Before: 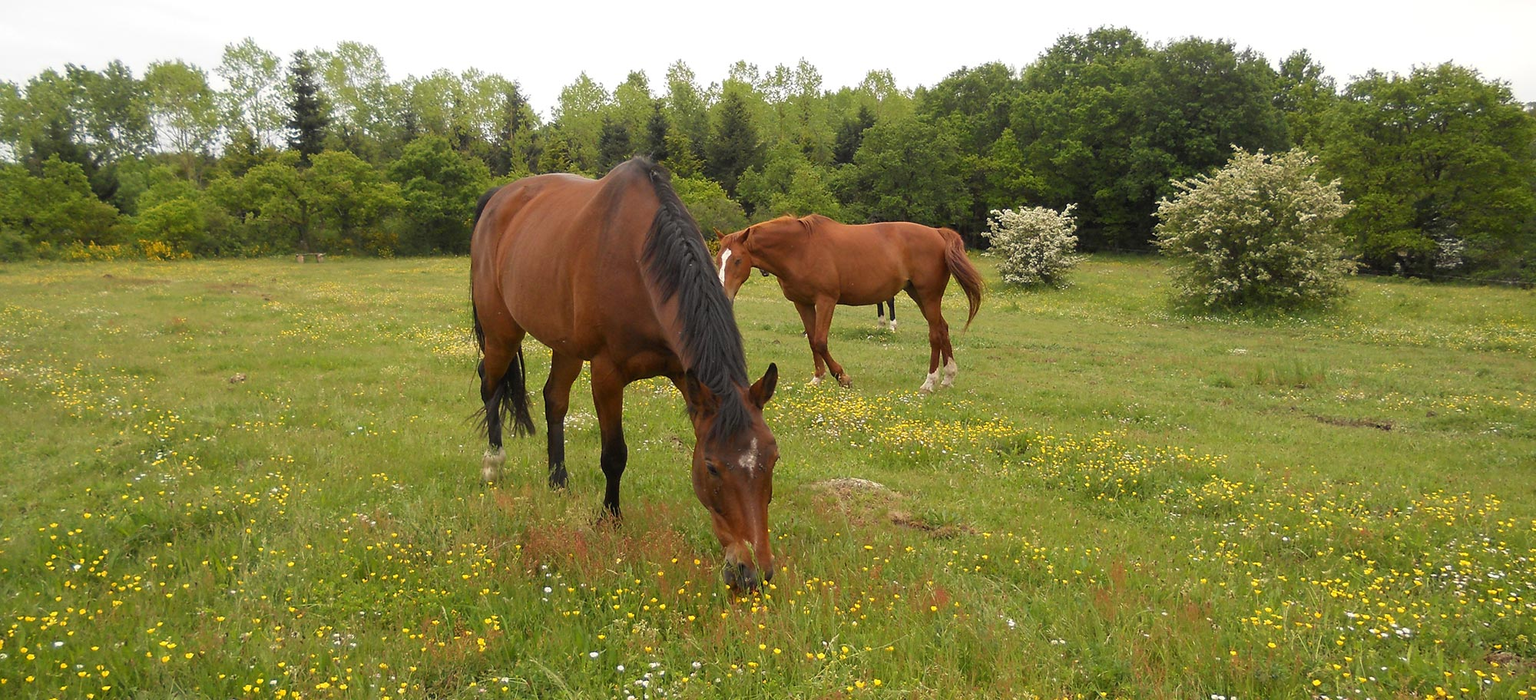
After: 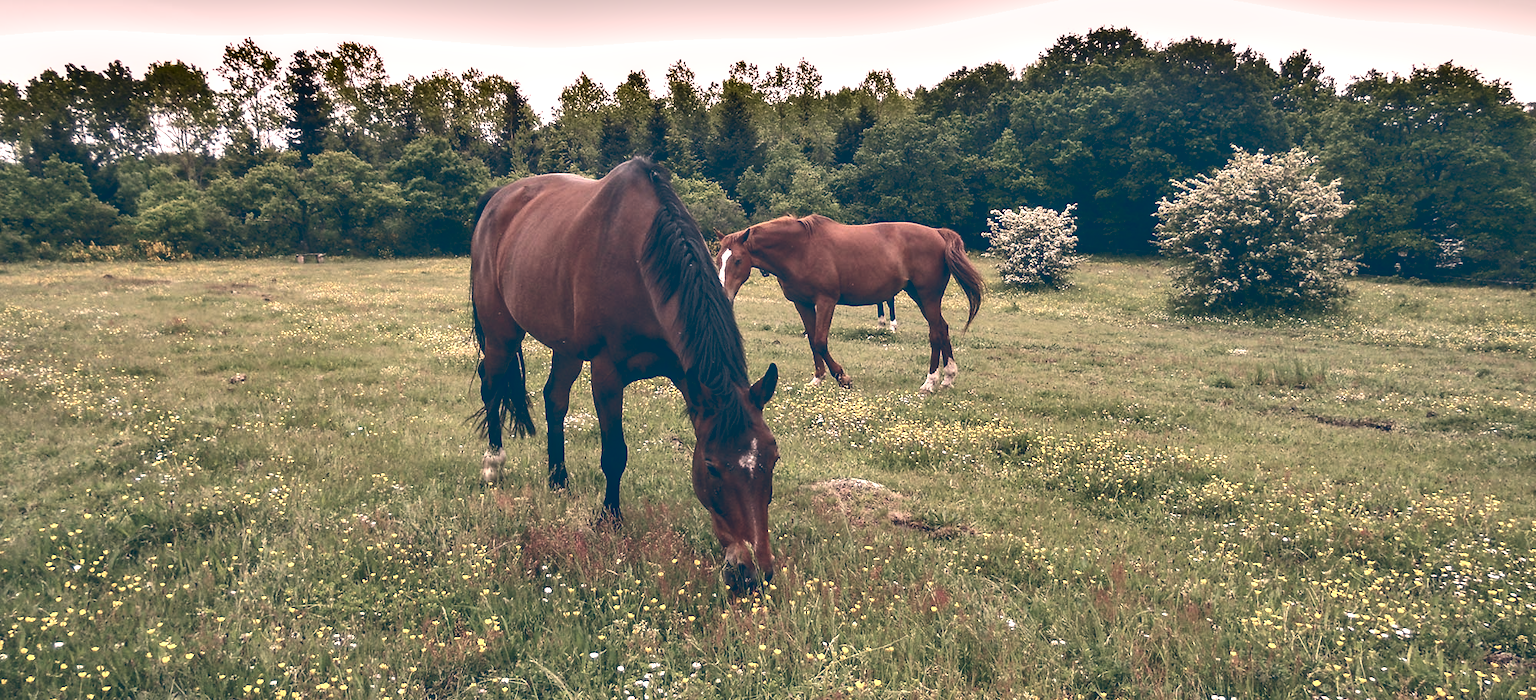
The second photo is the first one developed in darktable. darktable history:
local contrast: detail 142%
shadows and highlights: shadows 24.5, highlights -78.15, soften with gaussian
basic adjustments: exposure 0.32 EV, highlight compression 1, contrast 0.15, saturation -0.26, vibrance -0.34
color balance: lift [1.006, 0.985, 1.002, 1.015], gamma [1, 0.953, 1.008, 1.047], gain [1.076, 1.13, 1.004, 0.87]
tone curve: curves: ch0 [(0, 0.142) (0.384, 0.314) (0.752, 0.711) (0.991, 0.95)]; ch1 [(0.006, 0.129) (0.346, 0.384) (1, 1)]; ch2 [(0.003, 0.057) (0.261, 0.248) (1, 1)], color space Lab, independent channels
